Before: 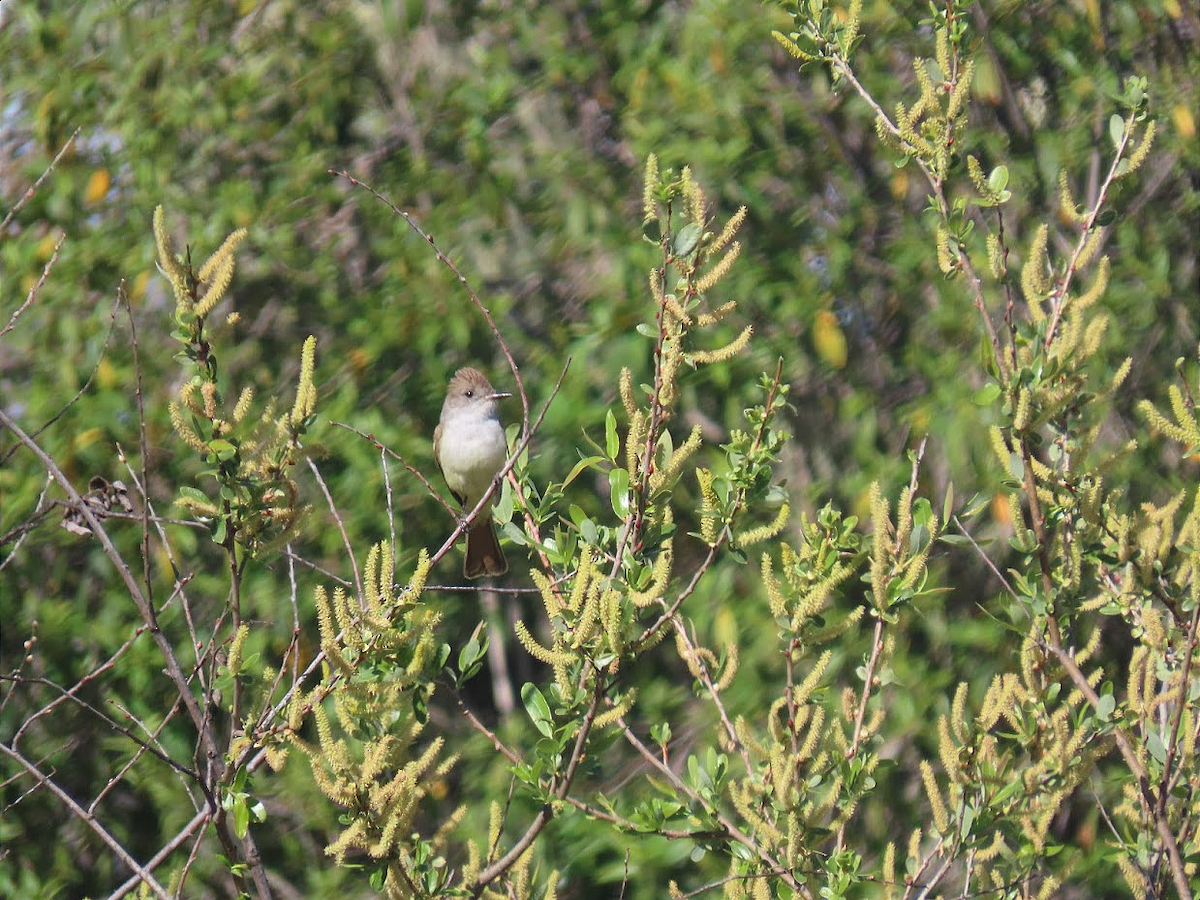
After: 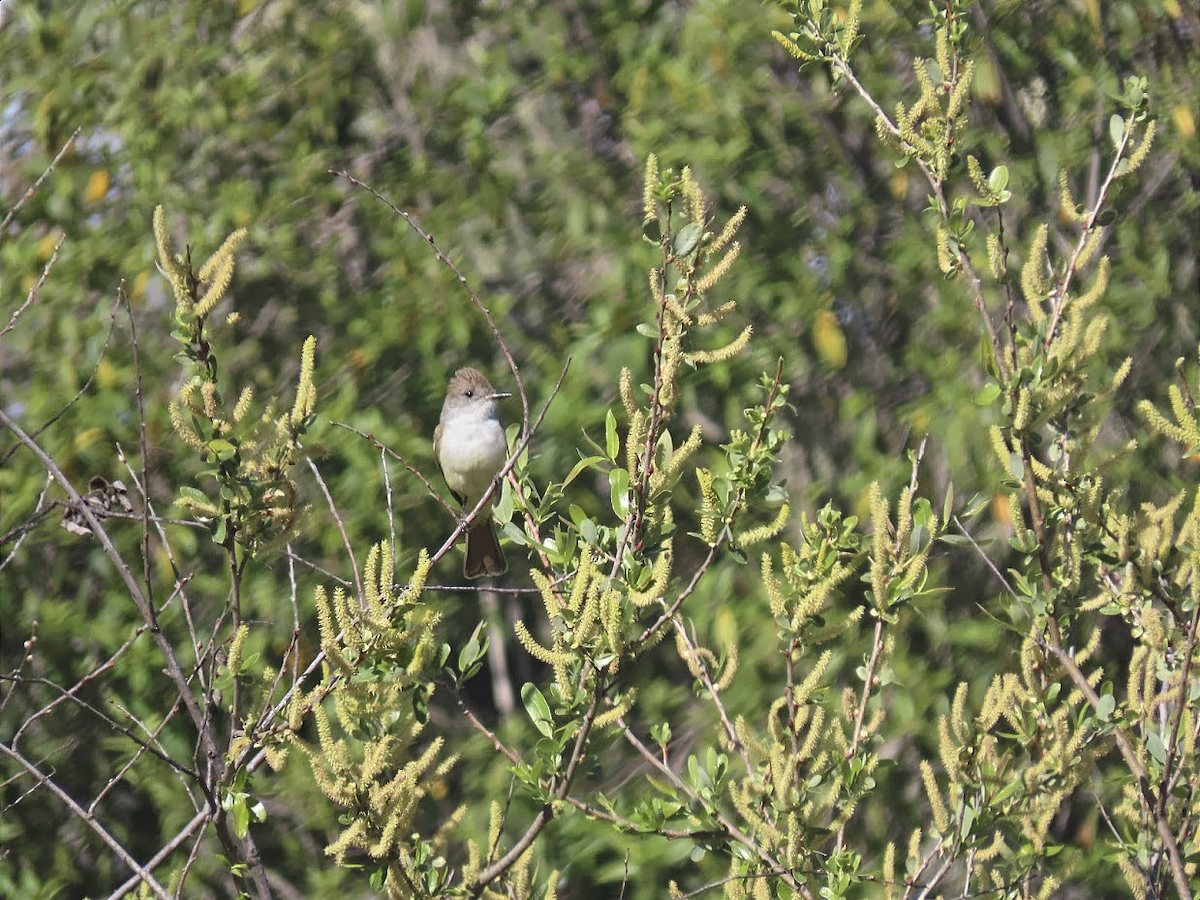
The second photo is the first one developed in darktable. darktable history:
highlight reconstruction: method reconstruct in LCh, clipping threshold 0
tone curve: color space Lab, independent channels
raw chromatic aberrations: iterations once
base curve: exposure shift 0
surface blur: radius 30, red 0.012, green 0.012, blue 0.012
denoise (profiled): strength 0.01, central pixel weight 0, a [0, 0, 0], y [[0, 0, 0.5 ×5] ×4, [0.5 ×7], [0.5 ×7]], fix various bugs in algorithm false, upgrade profiled transform false, color mode RGB, compensate highlight preservation false
contrast equalizer: y [[0.5, 0.504, 0.515, 0.527, 0.535, 0.534], [0.5 ×6], [0.491, 0.387, 0.179, 0.068, 0.068, 0.068], [0 ×5, 0.023], [0 ×6]]
local contrast: contrast 10, coarseness 25, detail 110%
